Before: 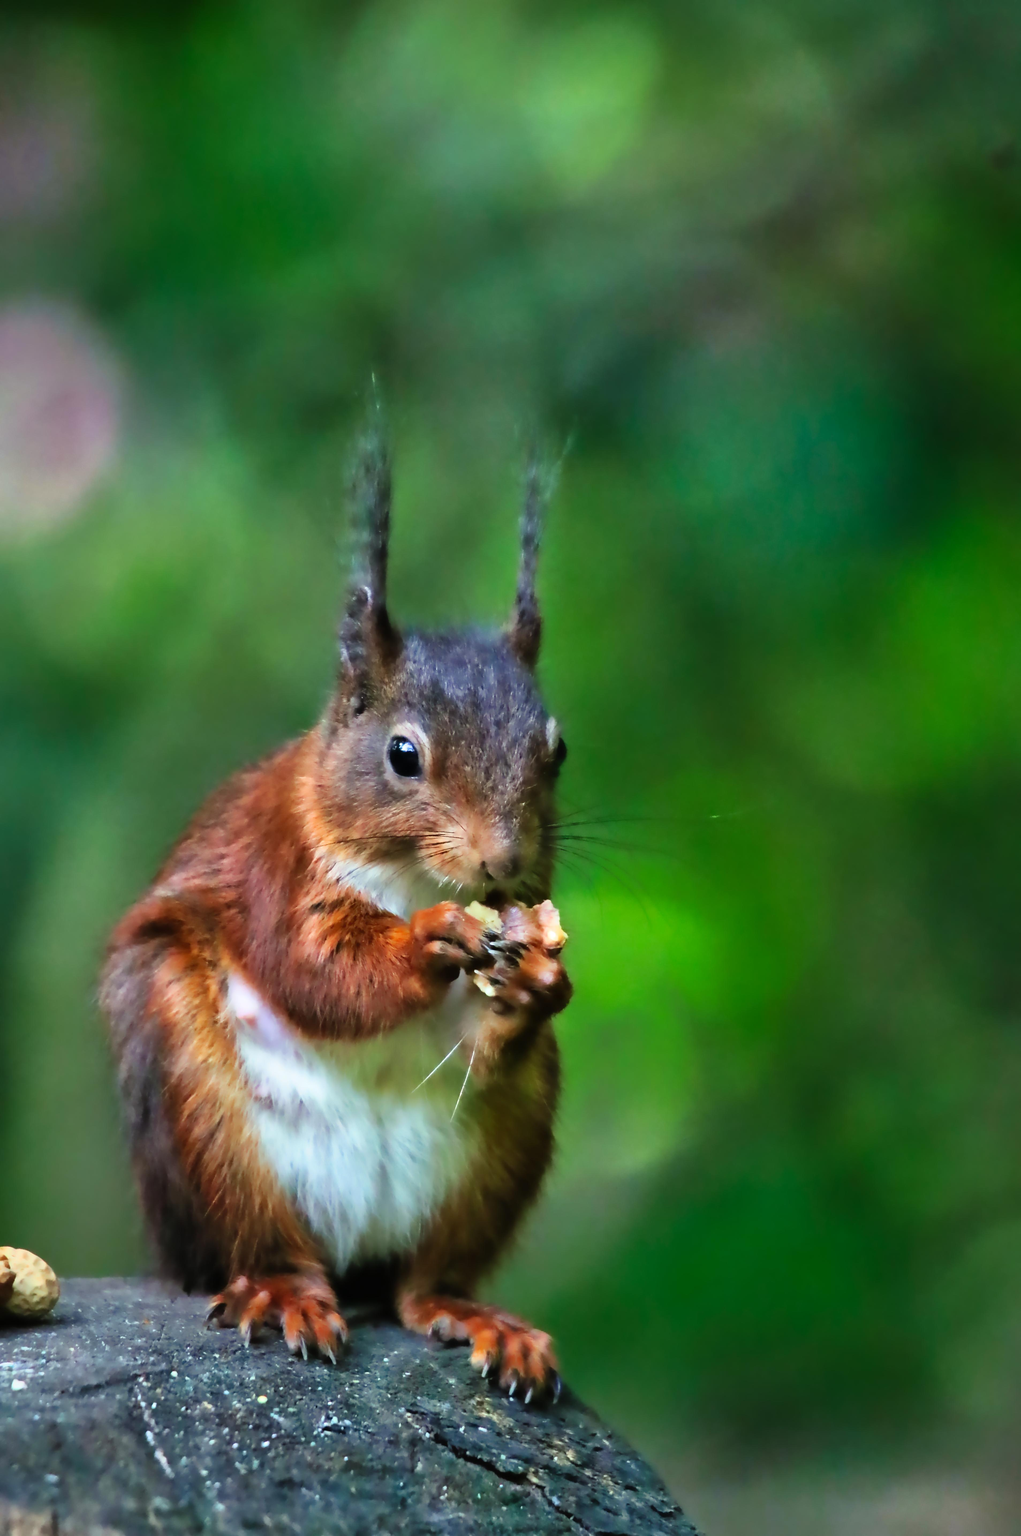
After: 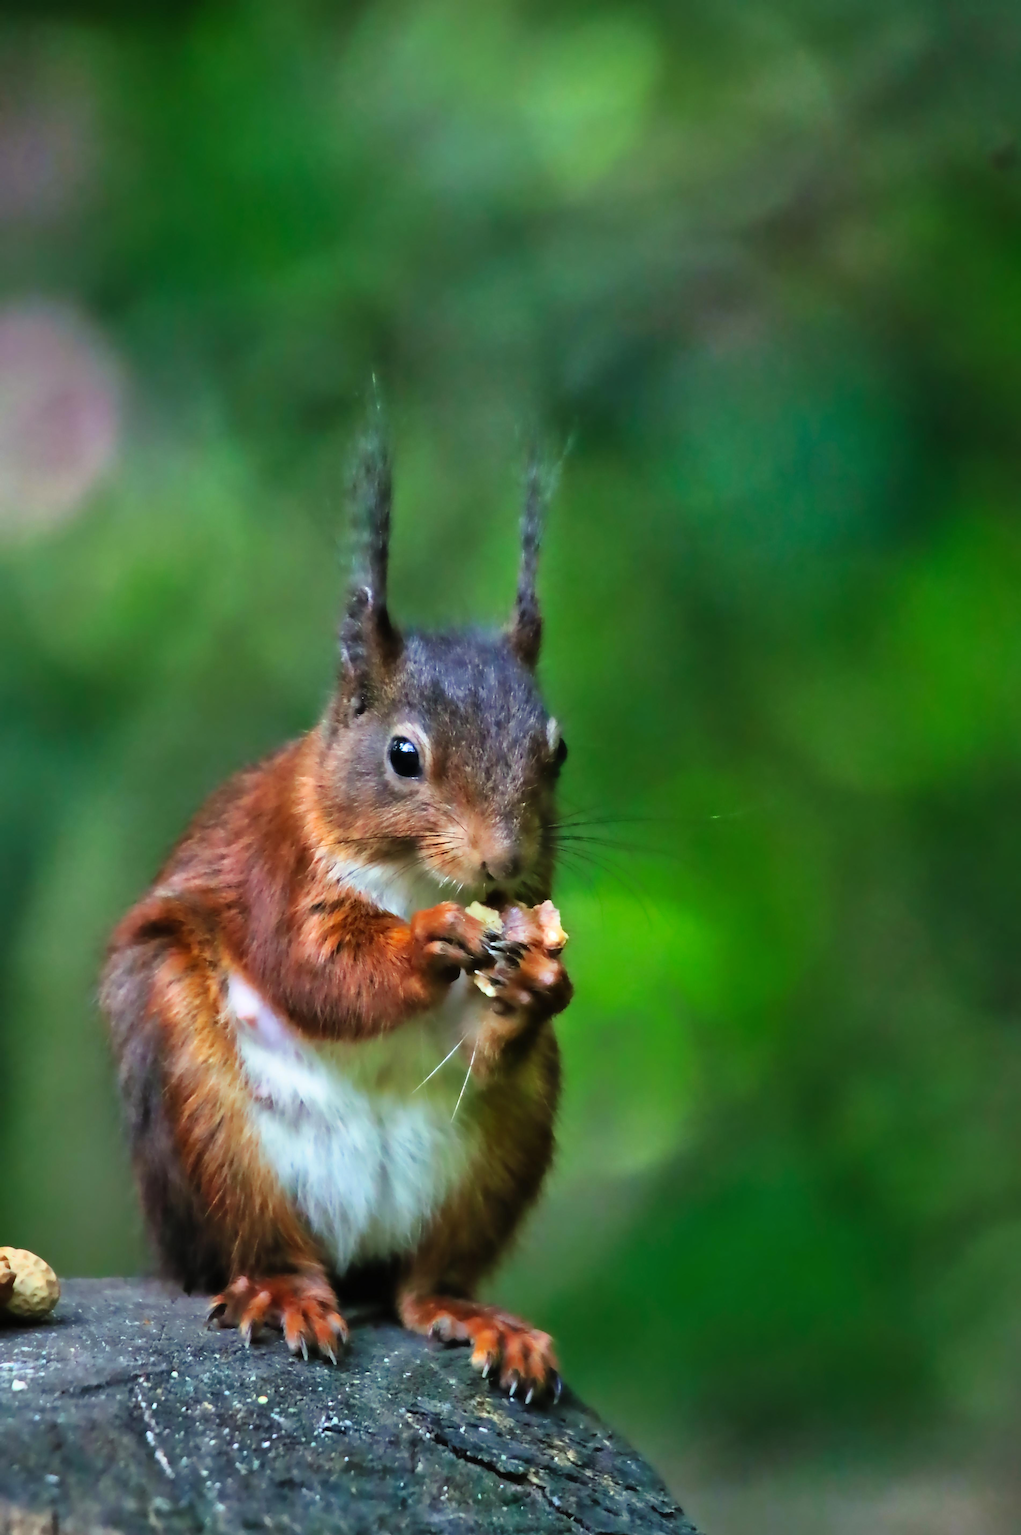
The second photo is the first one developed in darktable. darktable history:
shadows and highlights: radius 126.38, shadows 30.46, highlights -30.61, low approximation 0.01, soften with gaussian
